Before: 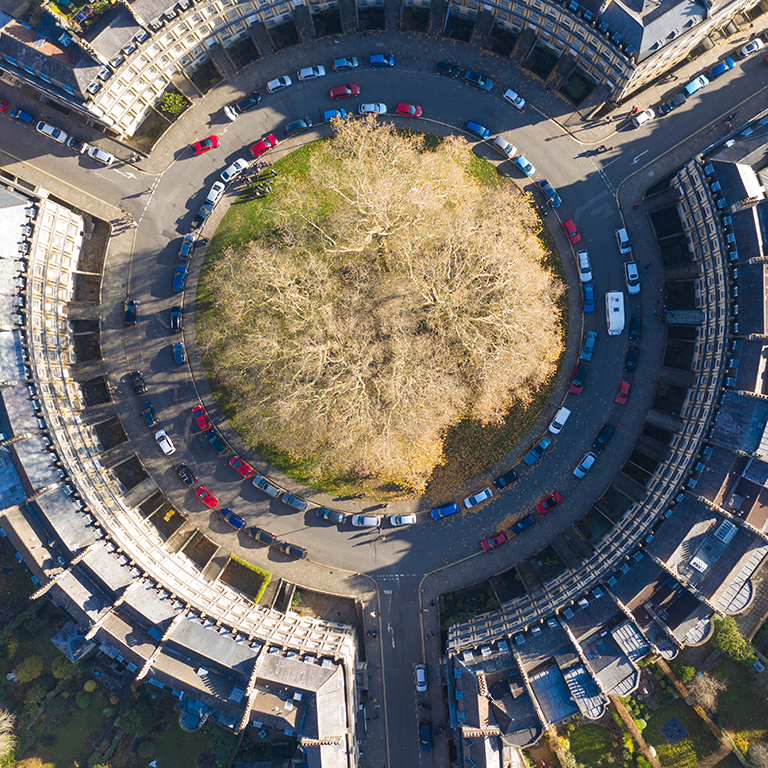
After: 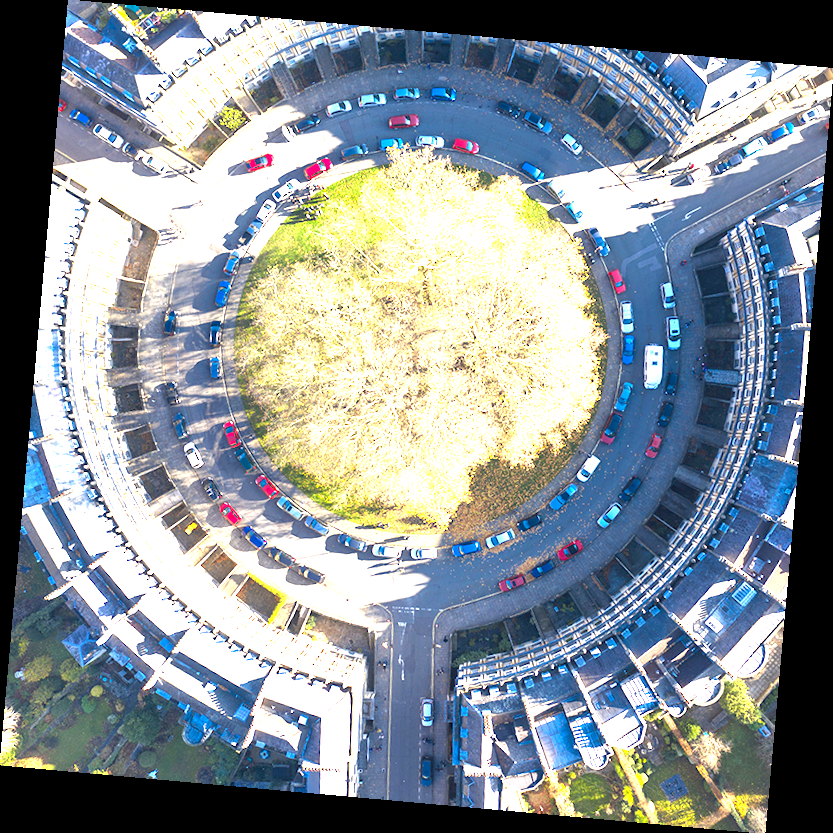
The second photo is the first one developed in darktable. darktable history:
rotate and perspective: rotation 5.12°, automatic cropping off
exposure: black level correction 0.001, exposure 2 EV, compensate highlight preservation false
